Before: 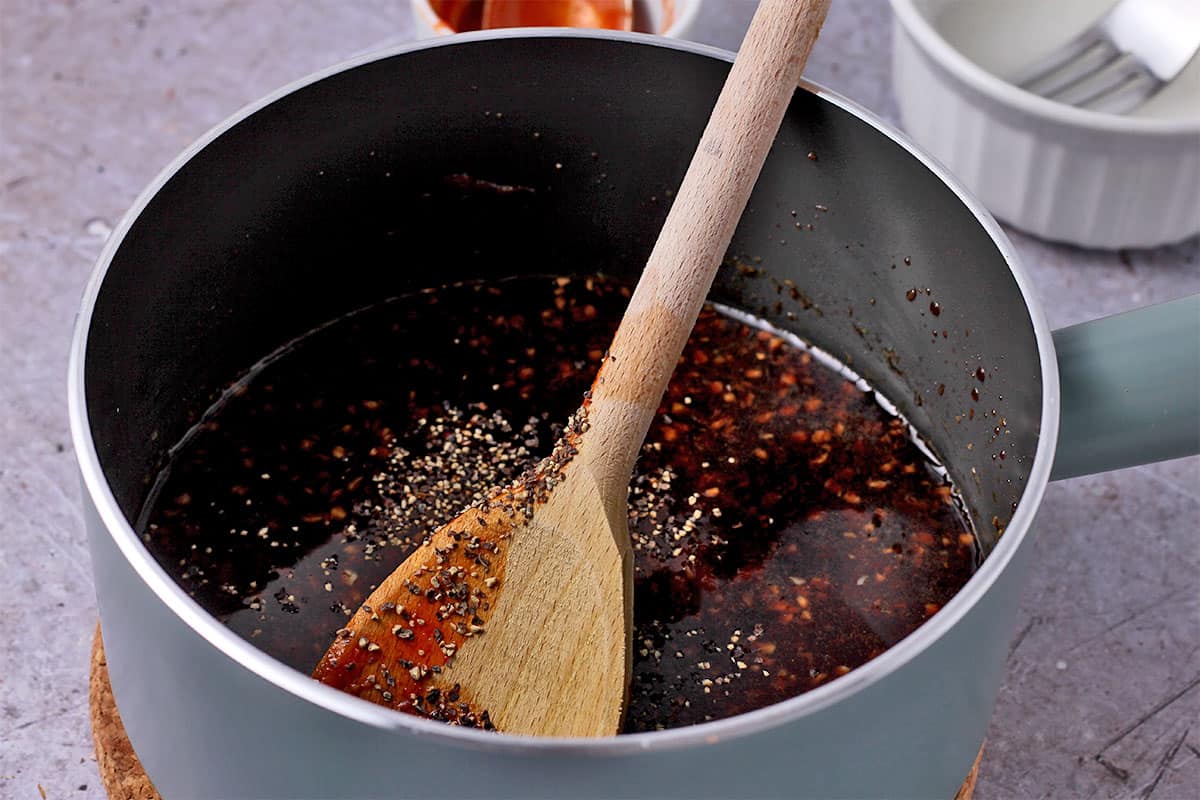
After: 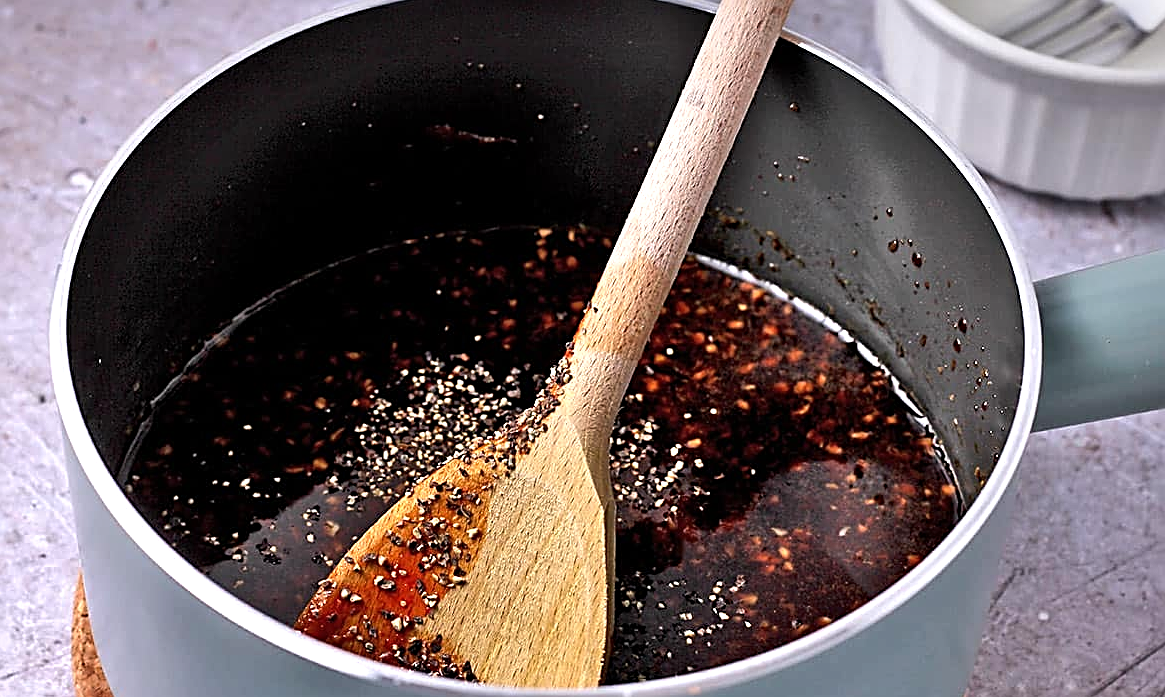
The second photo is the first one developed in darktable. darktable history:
shadows and highlights: shadows 25, highlights -25
exposure: exposure 0.376 EV, compensate highlight preservation false
vignetting: fall-off start 97.52%, fall-off radius 100%, brightness -0.574, saturation 0, center (-0.027, 0.404), width/height ratio 1.368, unbound false
tone equalizer: -8 EV -0.417 EV, -7 EV -0.389 EV, -6 EV -0.333 EV, -5 EV -0.222 EV, -3 EV 0.222 EV, -2 EV 0.333 EV, -1 EV 0.389 EV, +0 EV 0.417 EV, edges refinement/feathering 500, mask exposure compensation -1.57 EV, preserve details no
crop: left 1.507%, top 6.147%, right 1.379%, bottom 6.637%
sharpen: radius 2.543, amount 0.636
